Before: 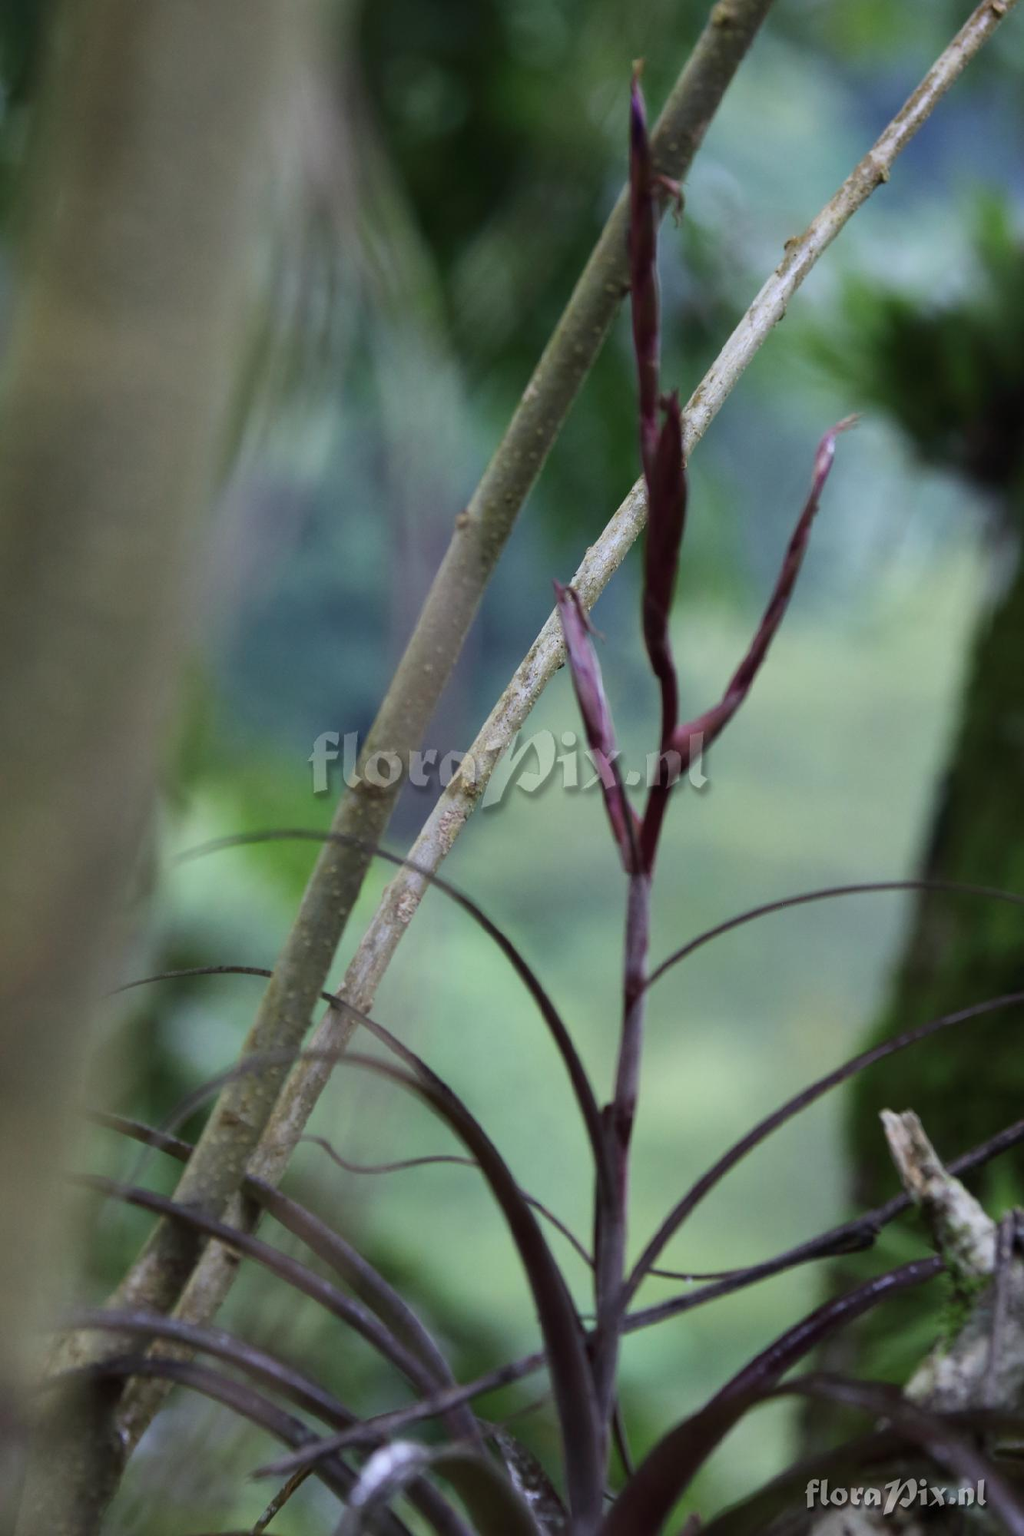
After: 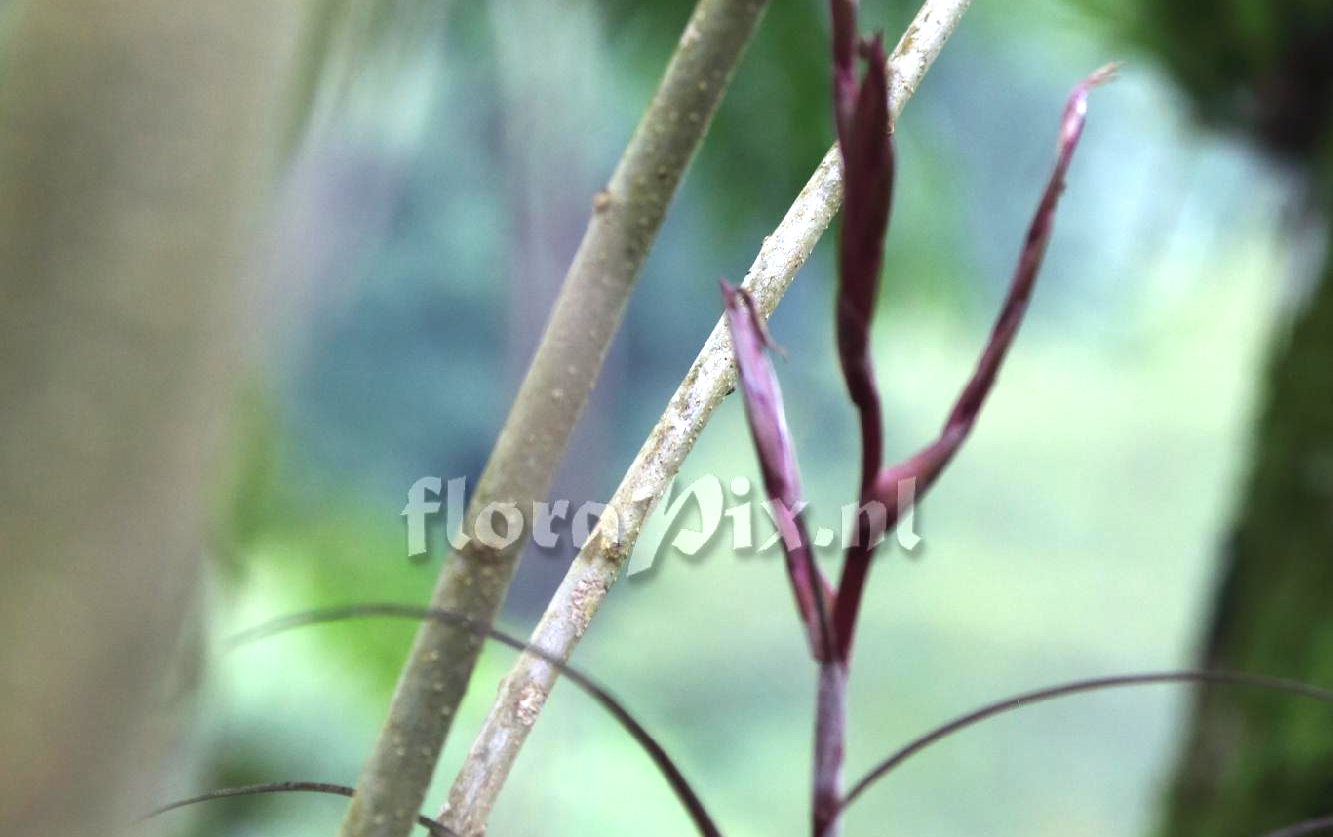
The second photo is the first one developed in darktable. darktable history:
crop and rotate: top 23.84%, bottom 34.294%
exposure: black level correction 0, exposure 1.1 EV, compensate exposure bias true, compensate highlight preservation false
